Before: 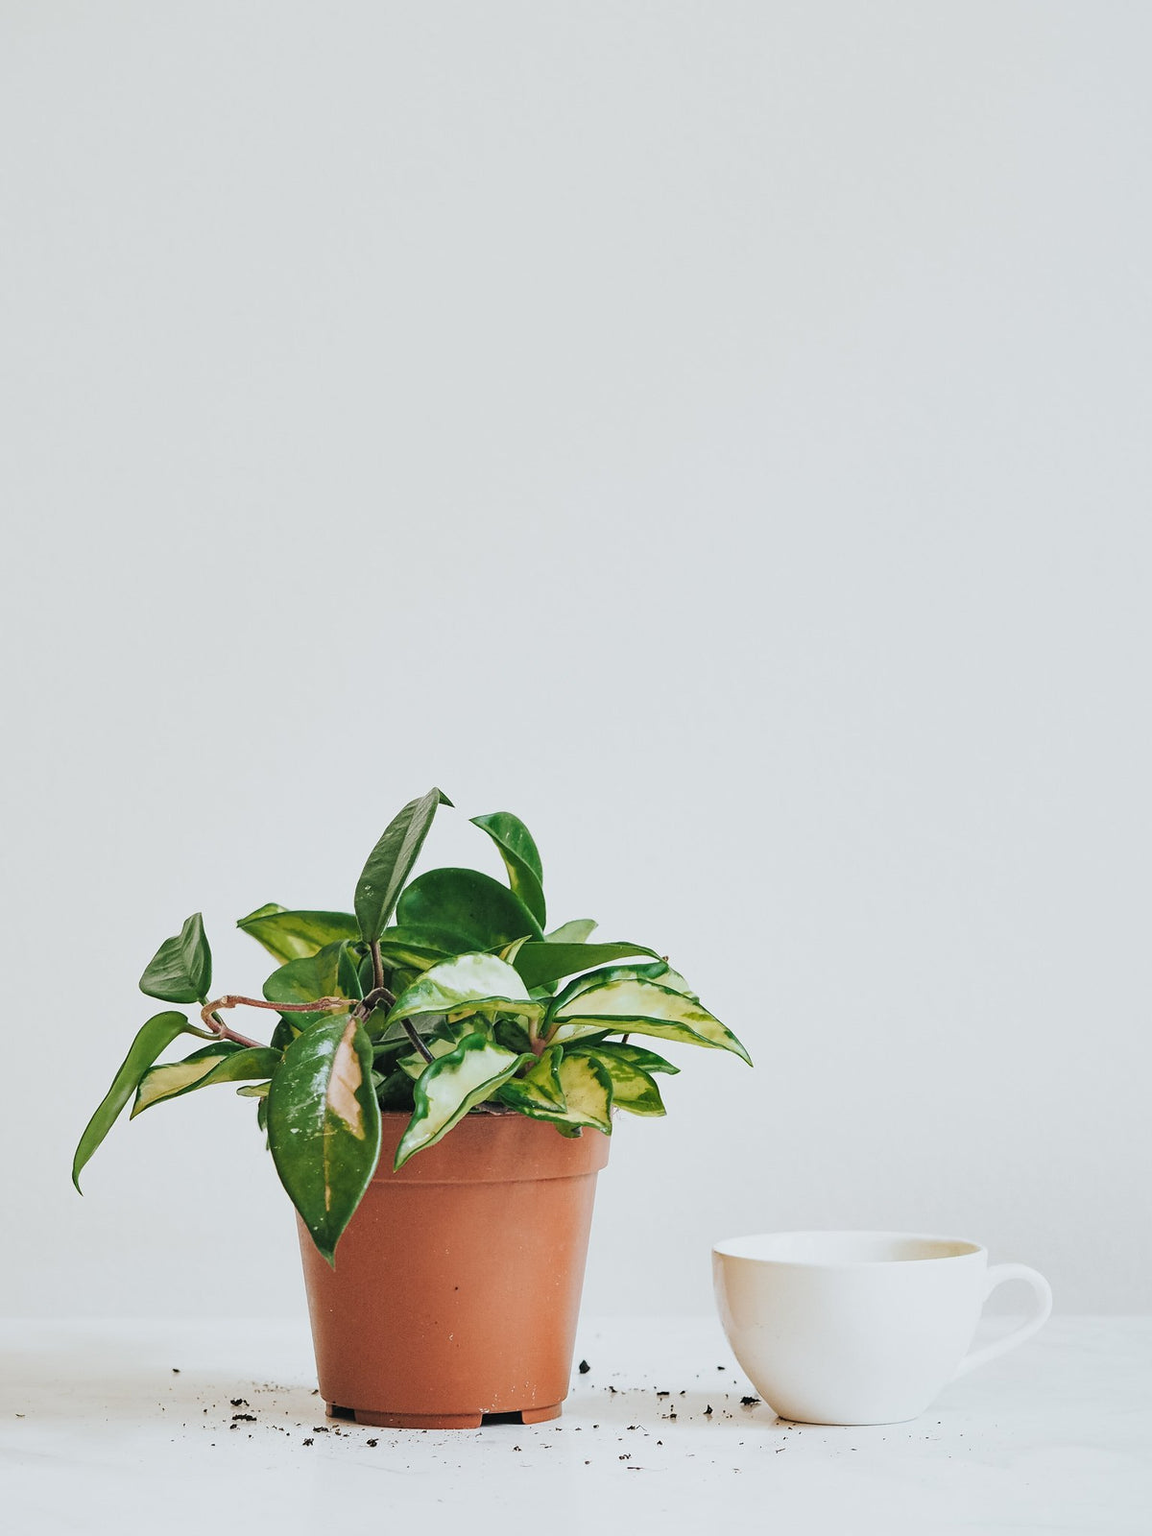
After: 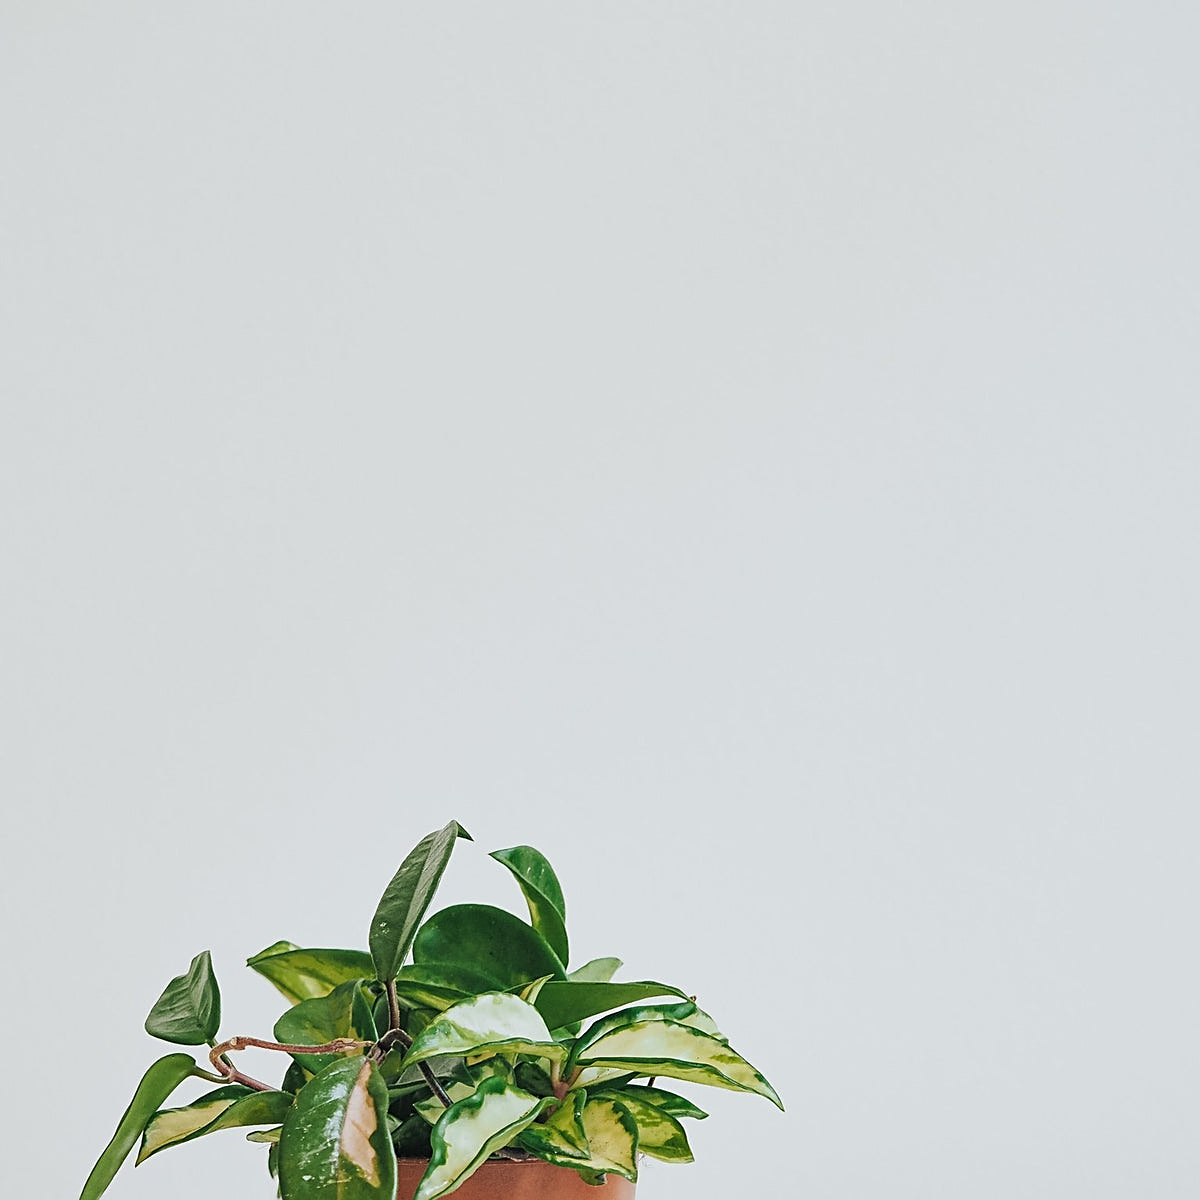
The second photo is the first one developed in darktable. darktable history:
crop: bottom 24.988%
sharpen: on, module defaults
